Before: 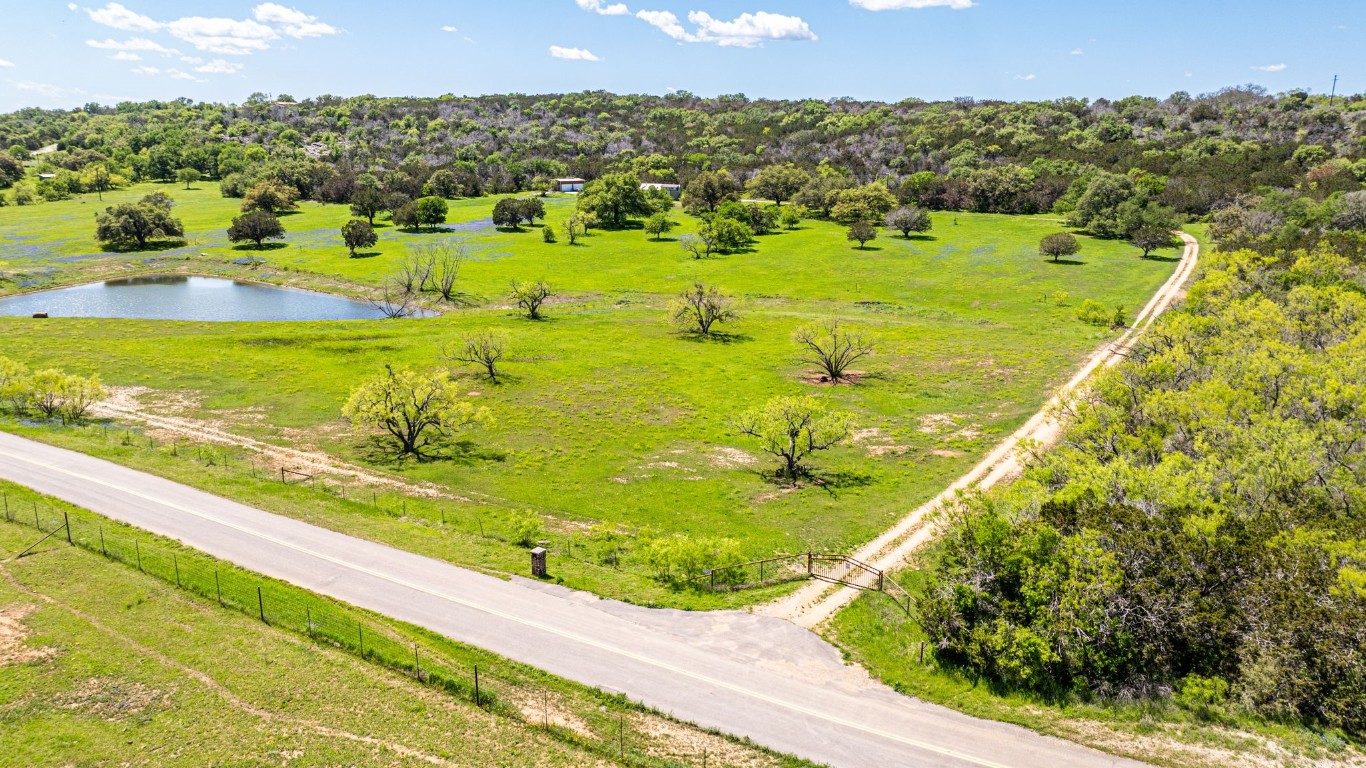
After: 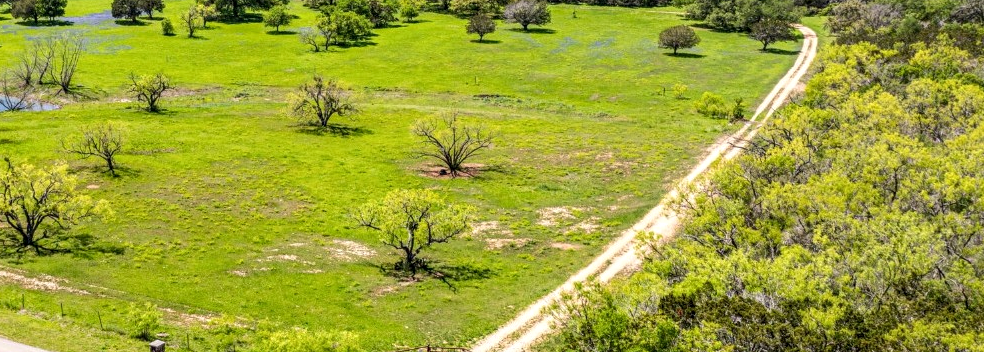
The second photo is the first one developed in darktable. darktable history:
crop and rotate: left 27.938%, top 27.046%, bottom 27.046%
local contrast: on, module defaults
